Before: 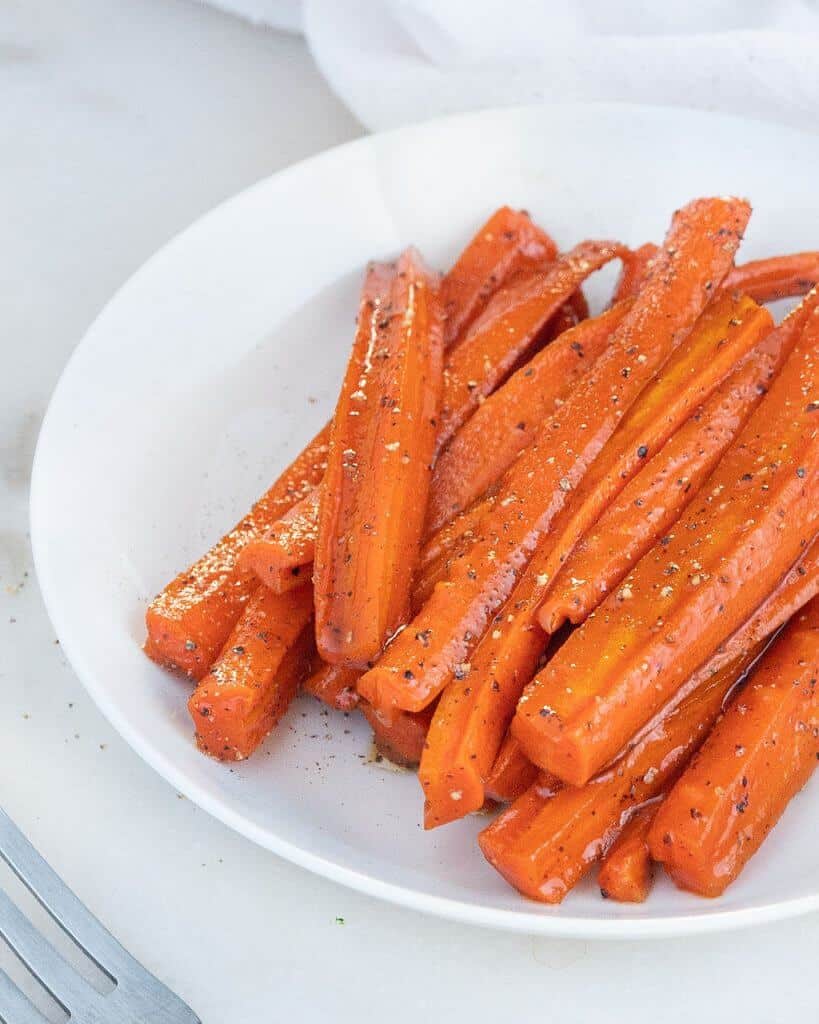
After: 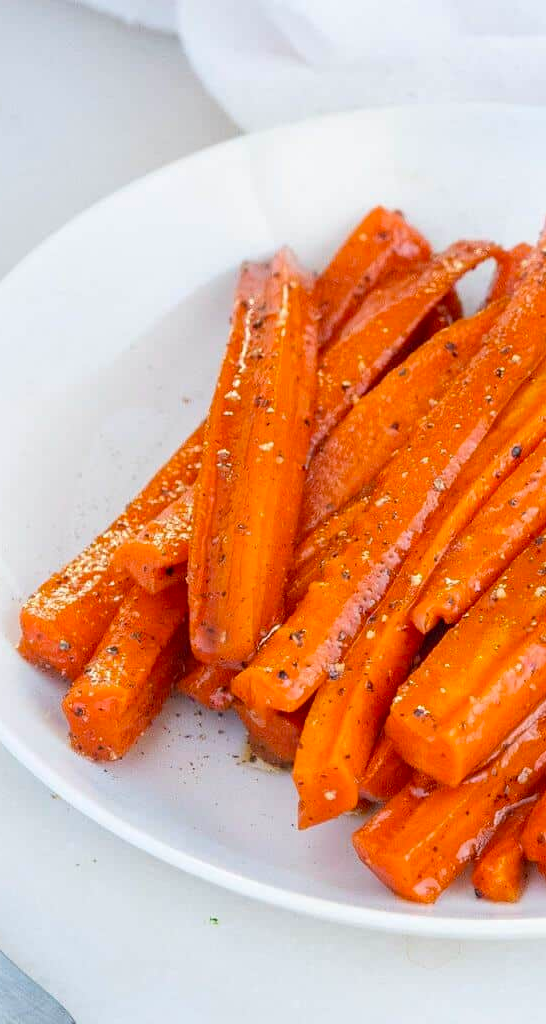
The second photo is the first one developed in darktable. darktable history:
color balance: output saturation 120%
crop and rotate: left 15.446%, right 17.836%
